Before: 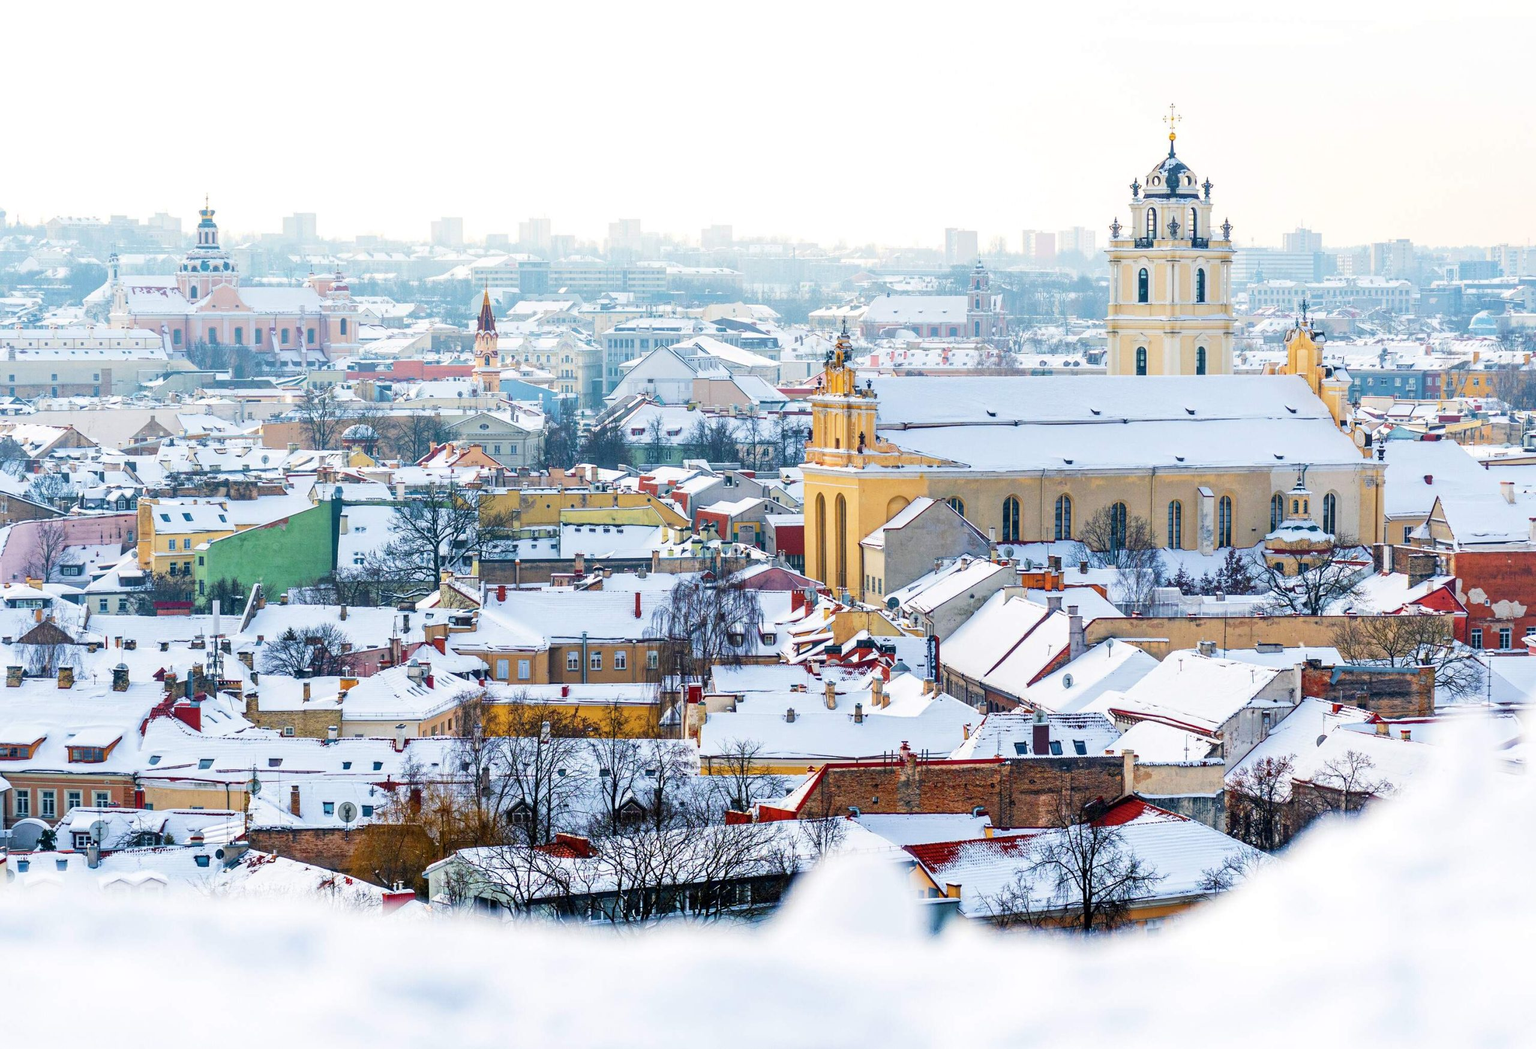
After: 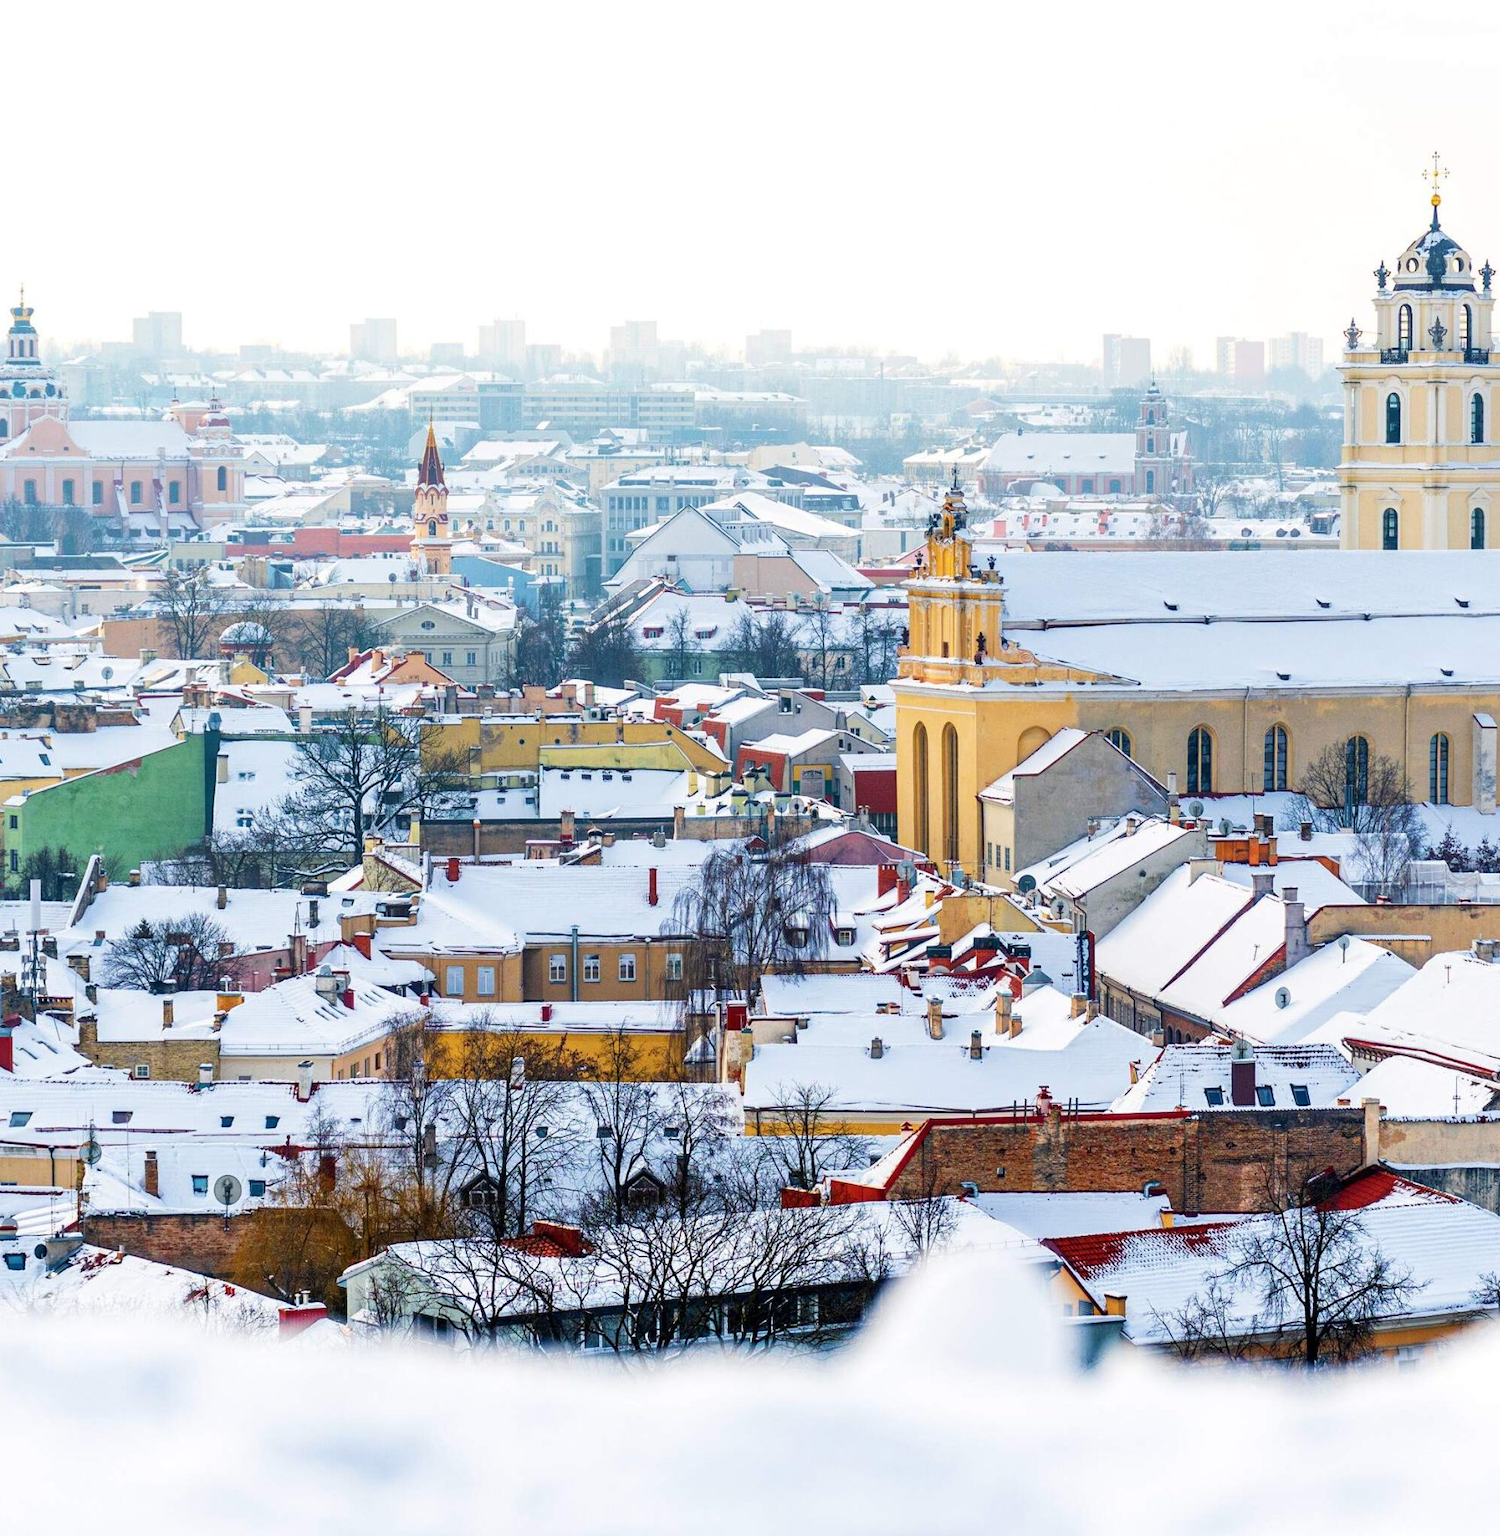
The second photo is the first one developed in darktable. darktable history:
crop and rotate: left 12.501%, right 20.755%
